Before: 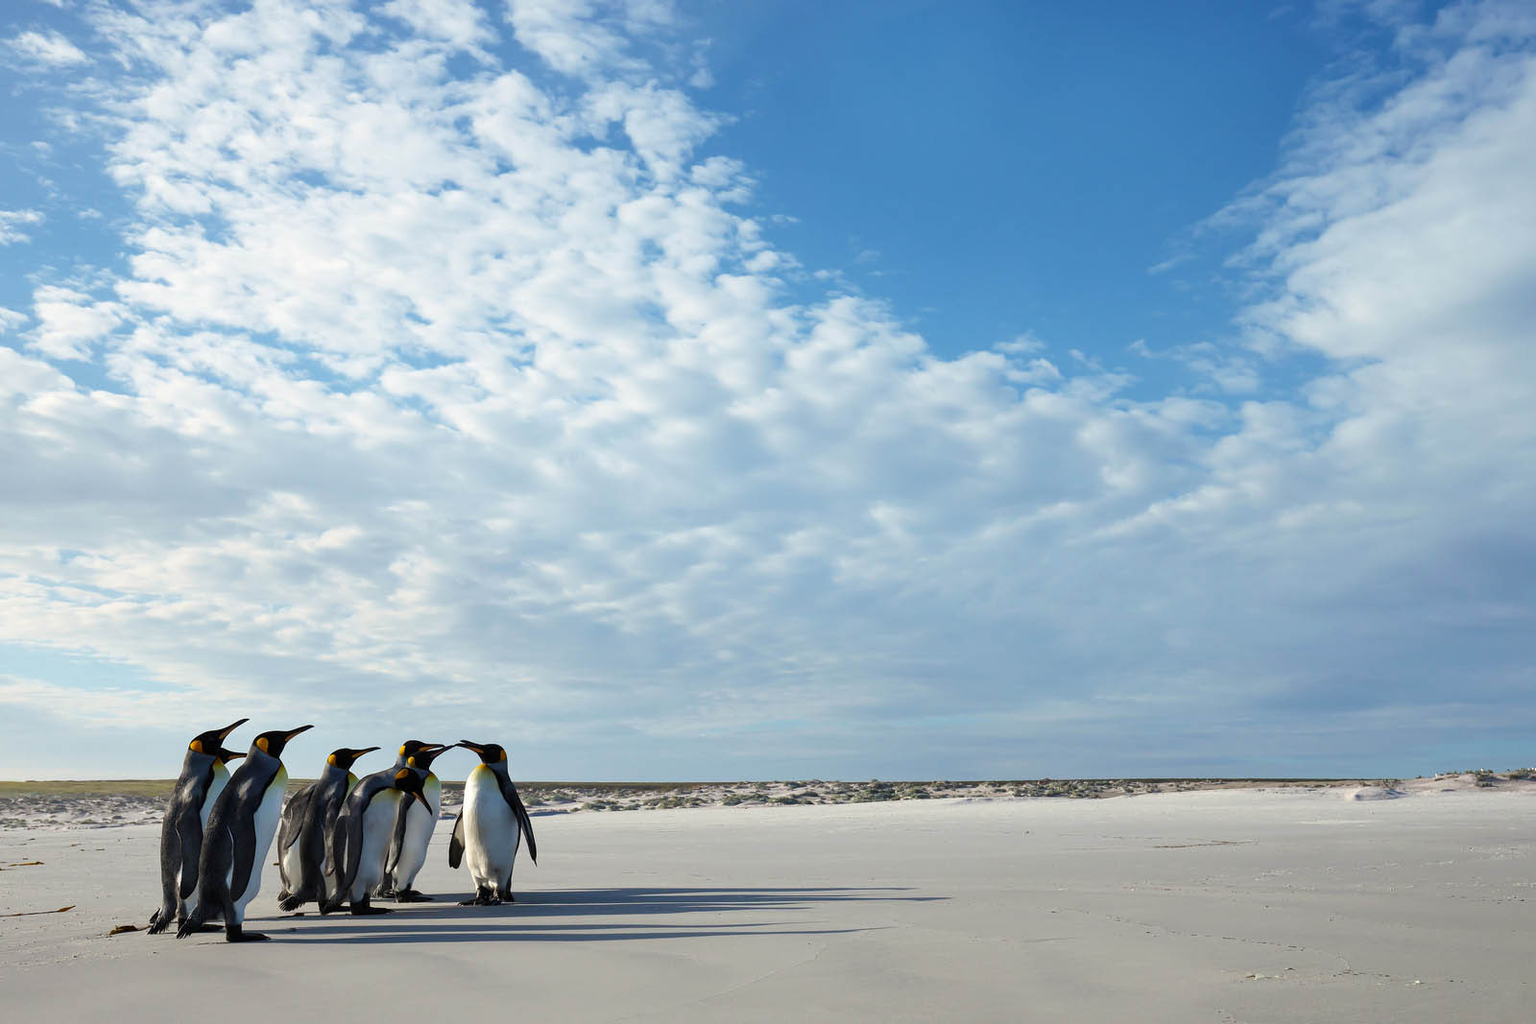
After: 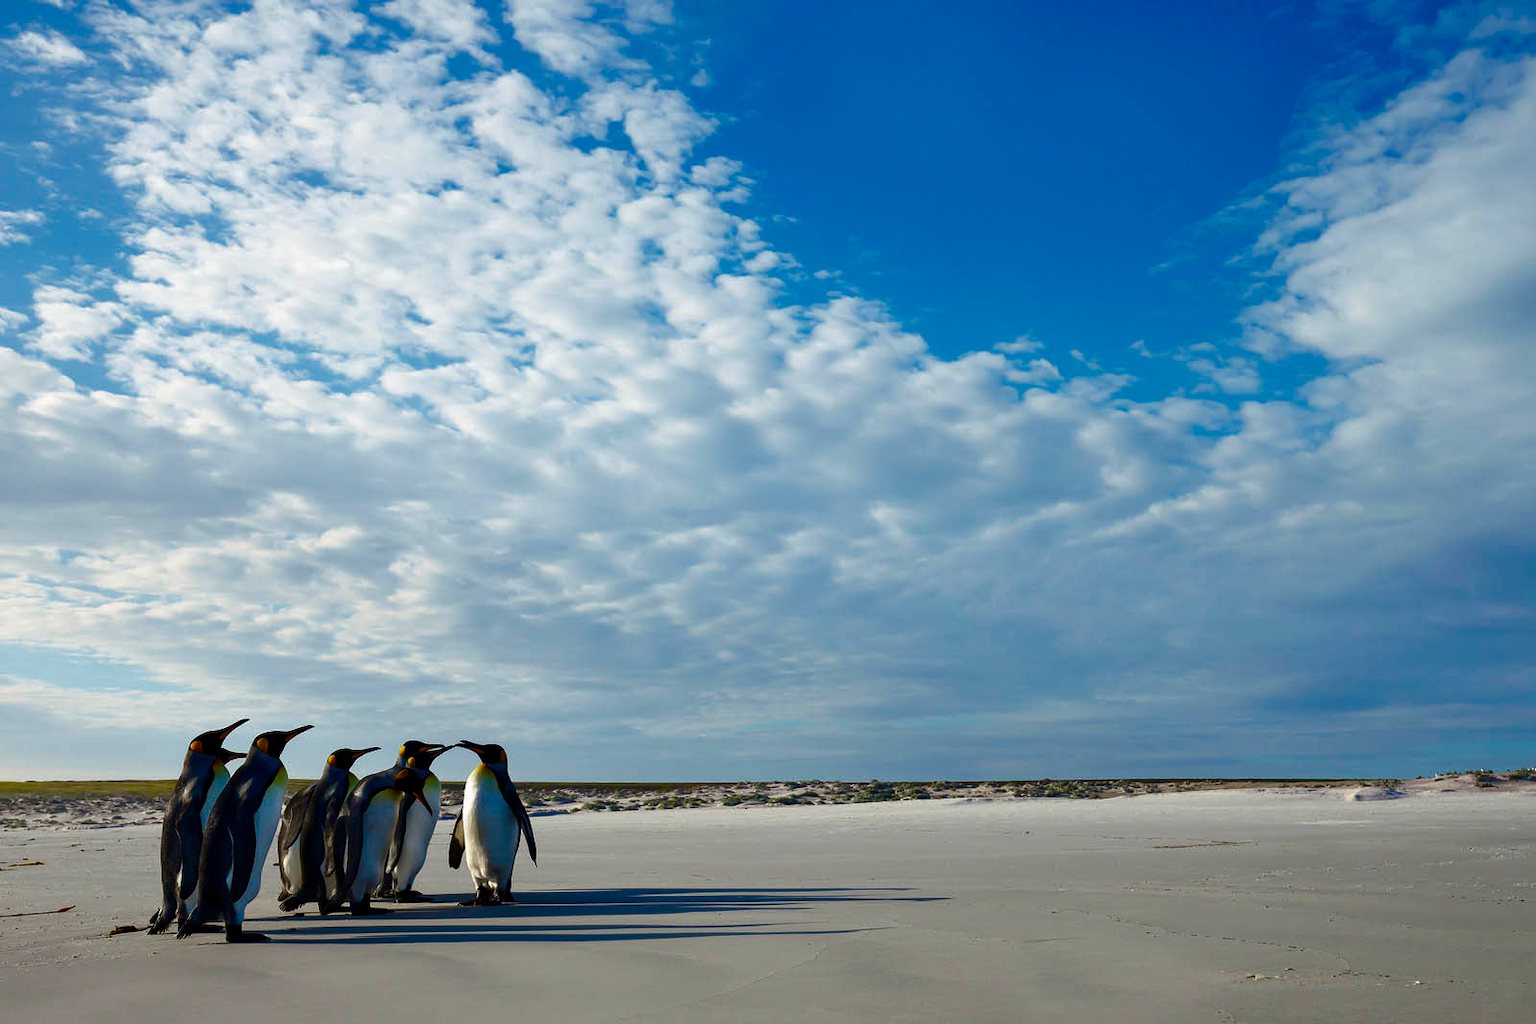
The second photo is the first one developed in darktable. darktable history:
contrast brightness saturation: brightness -0.218, saturation 0.077
color balance rgb: power › luminance -8.875%, perceptual saturation grading › global saturation 0.961%, perceptual saturation grading › highlights -16.806%, perceptual saturation grading › mid-tones 32.465%, perceptual saturation grading › shadows 50.536%, global vibrance 40.108%
